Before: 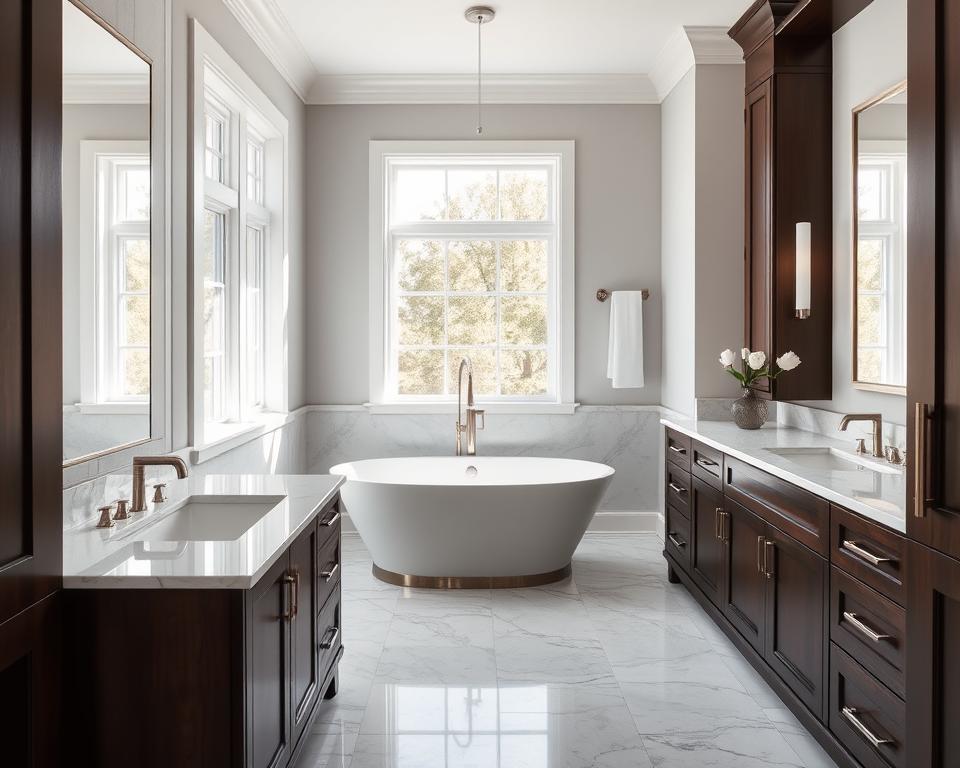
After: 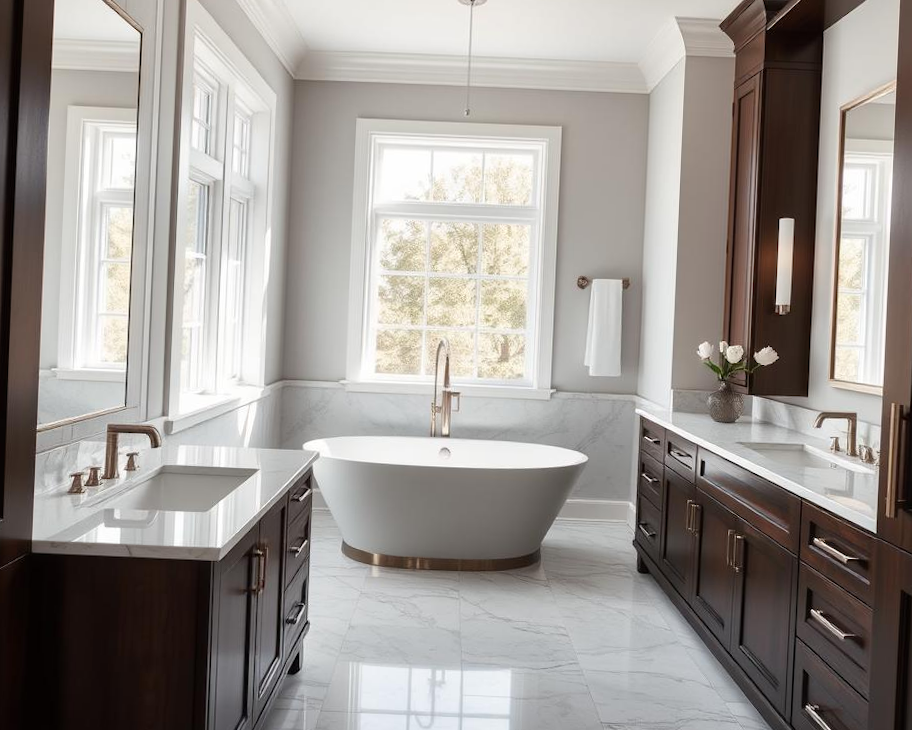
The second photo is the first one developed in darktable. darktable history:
crop and rotate: angle -2.42°
